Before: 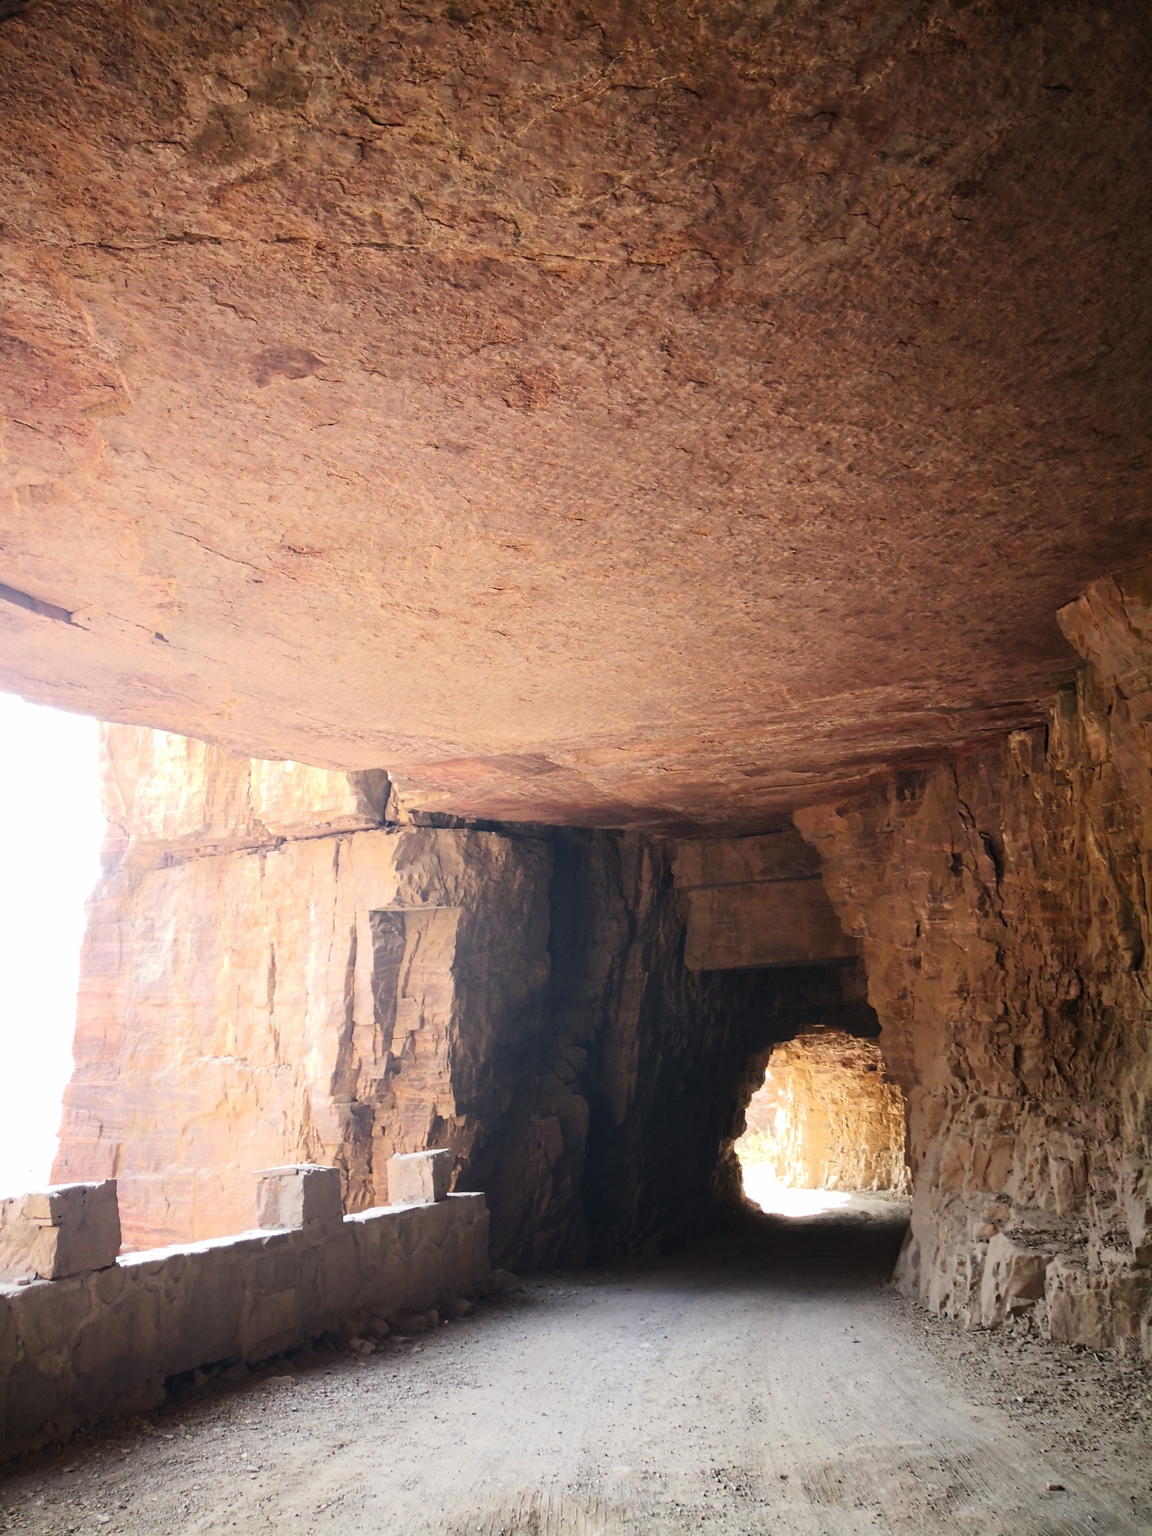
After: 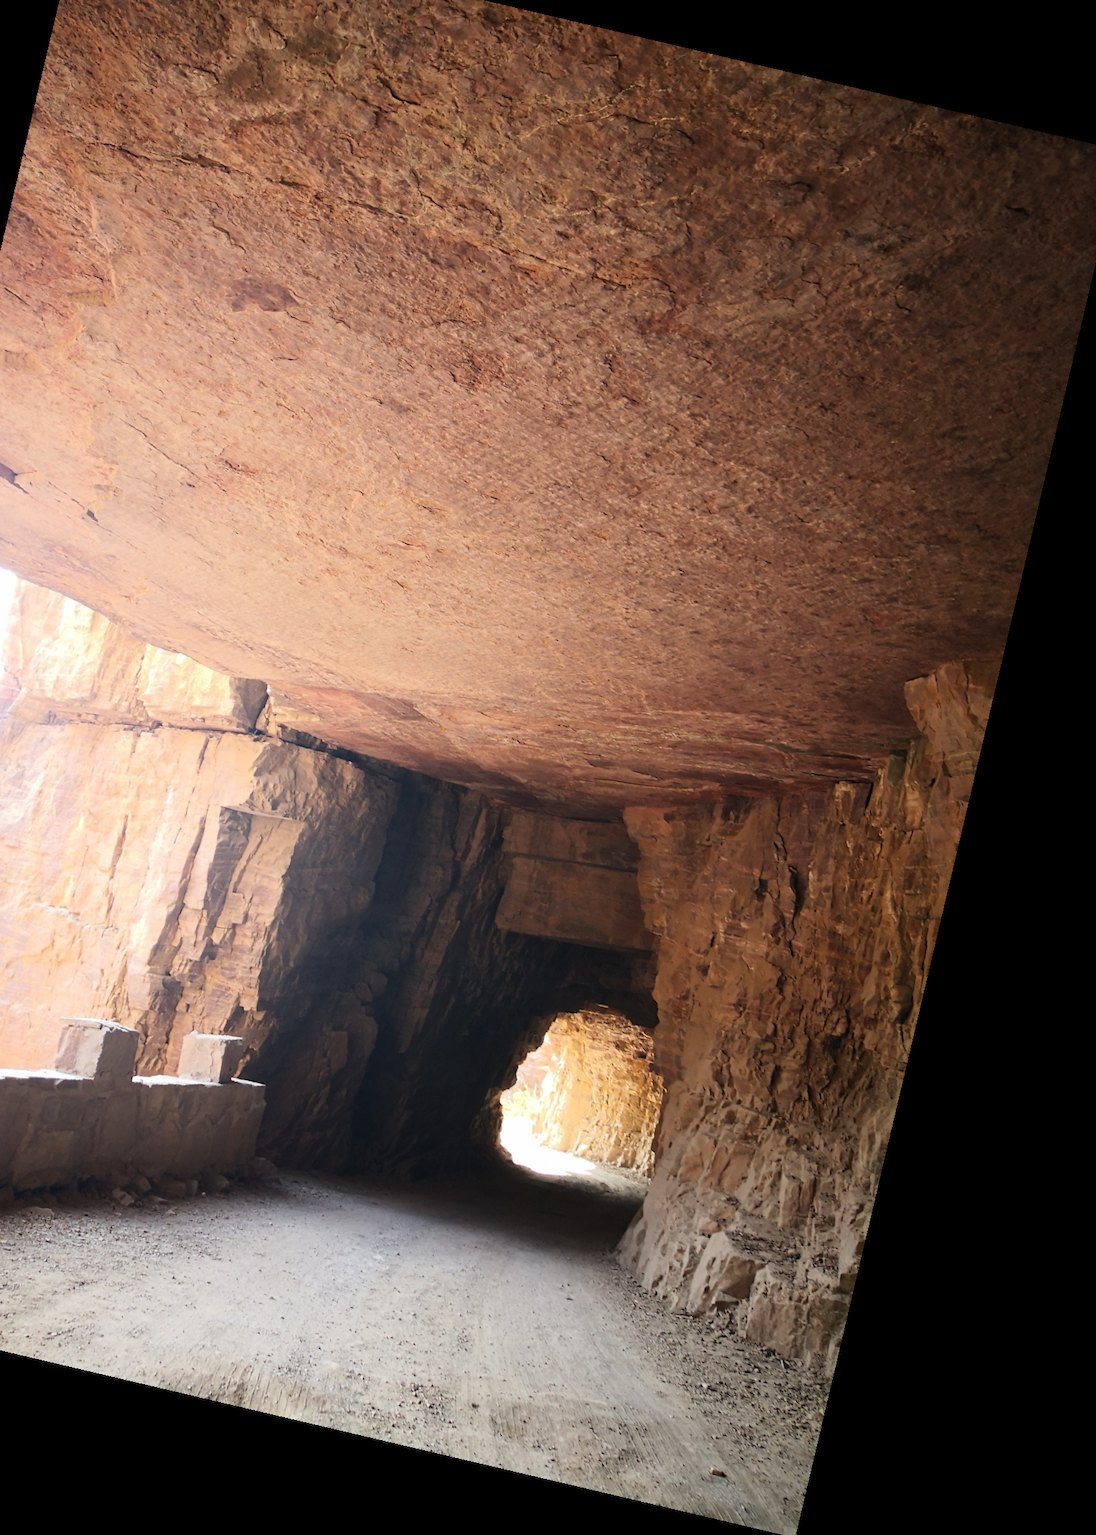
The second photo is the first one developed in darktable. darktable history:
crop and rotate: left 17.959%, top 5.771%, right 1.742%
rotate and perspective: rotation 13.27°, automatic cropping off
